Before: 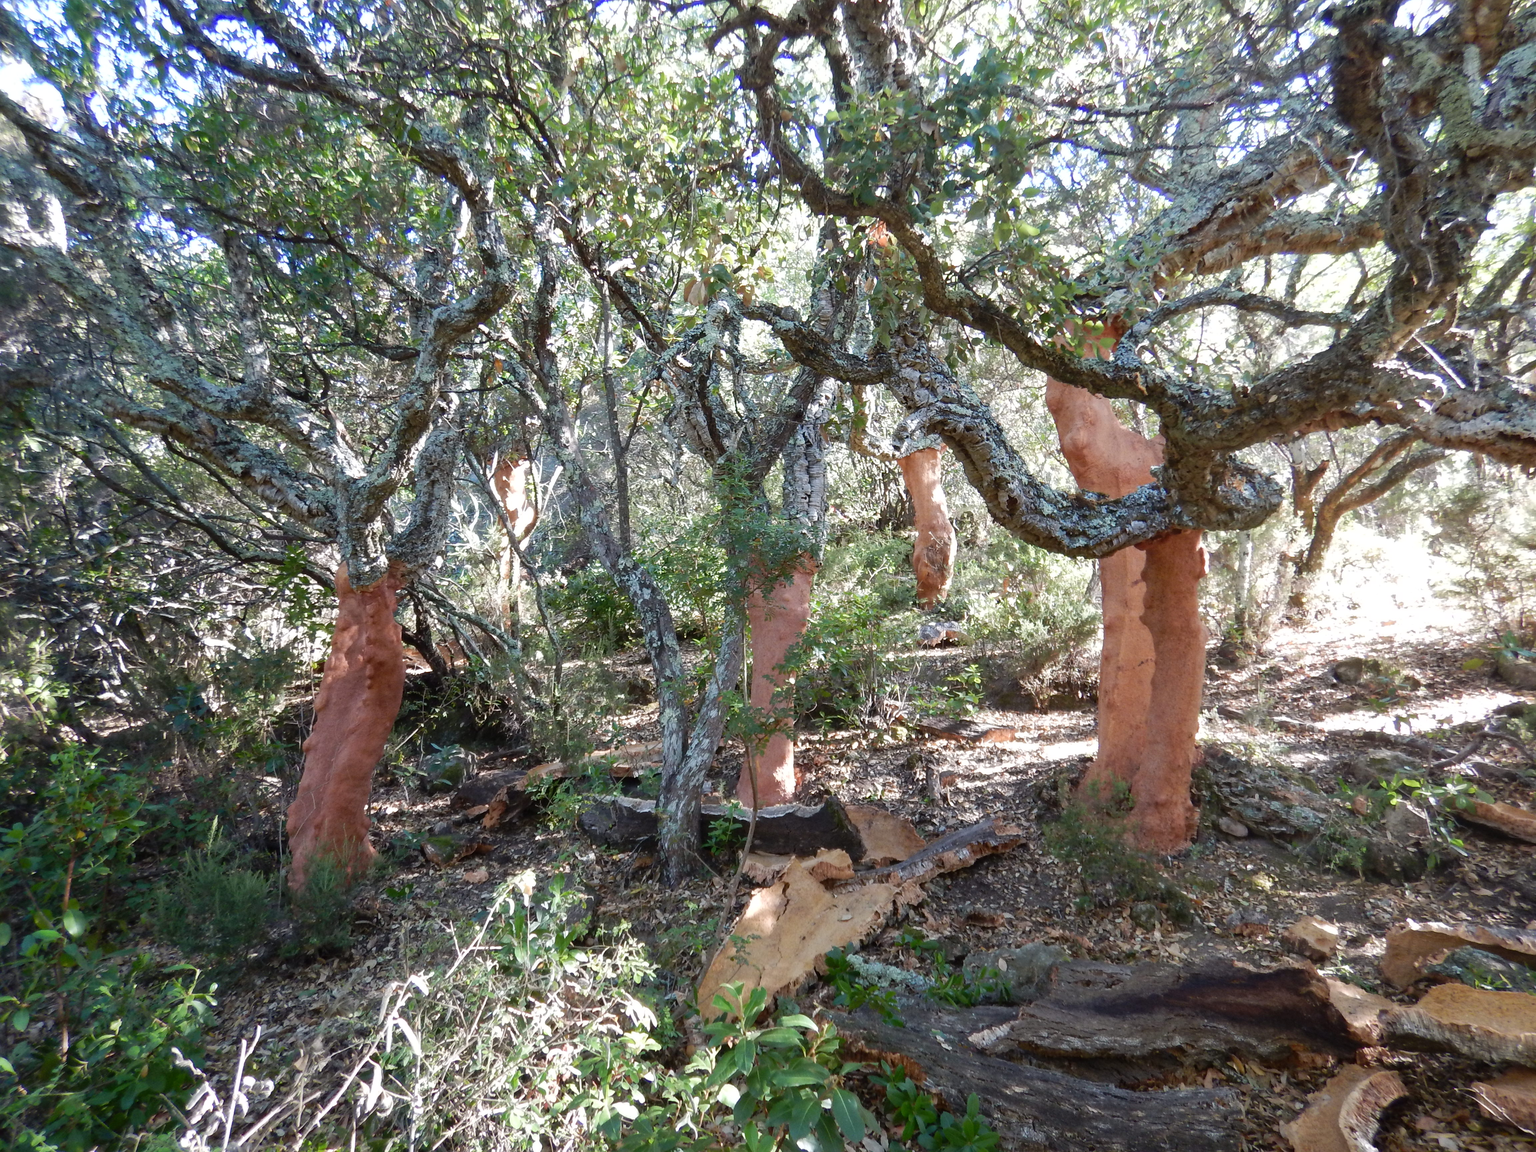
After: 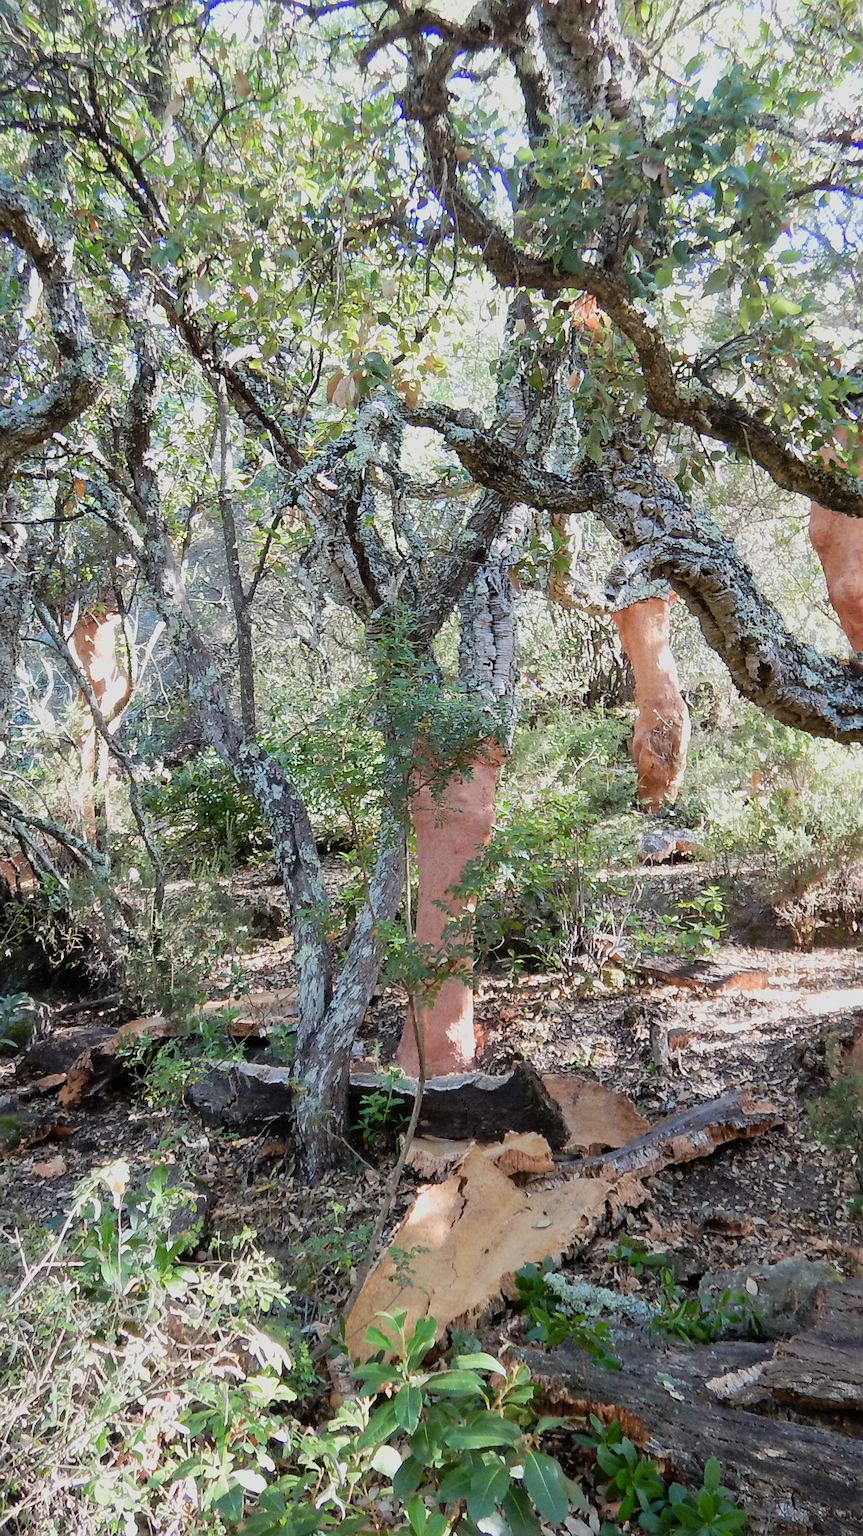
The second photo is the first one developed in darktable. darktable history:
exposure: black level correction 0, exposure 0.4 EV, compensate exposure bias true, compensate highlight preservation false
crop: left 28.583%, right 29.231%
filmic rgb: black relative exposure -7.48 EV, white relative exposure 4.83 EV, hardness 3.4, color science v6 (2022)
sharpen: radius 1.967
